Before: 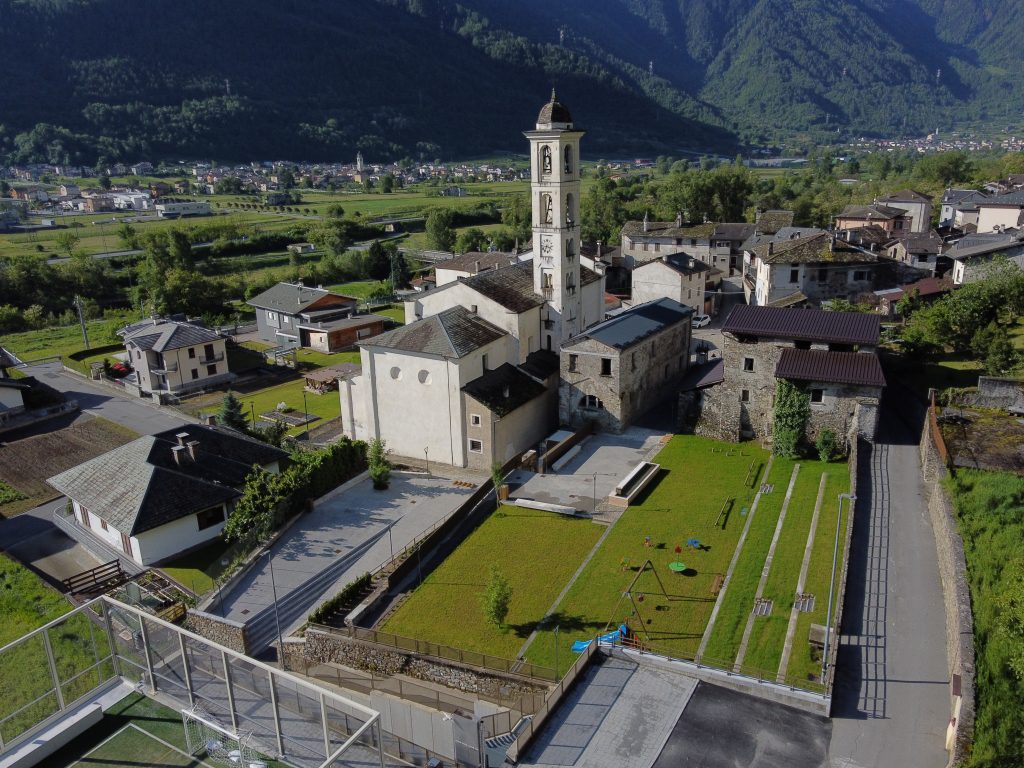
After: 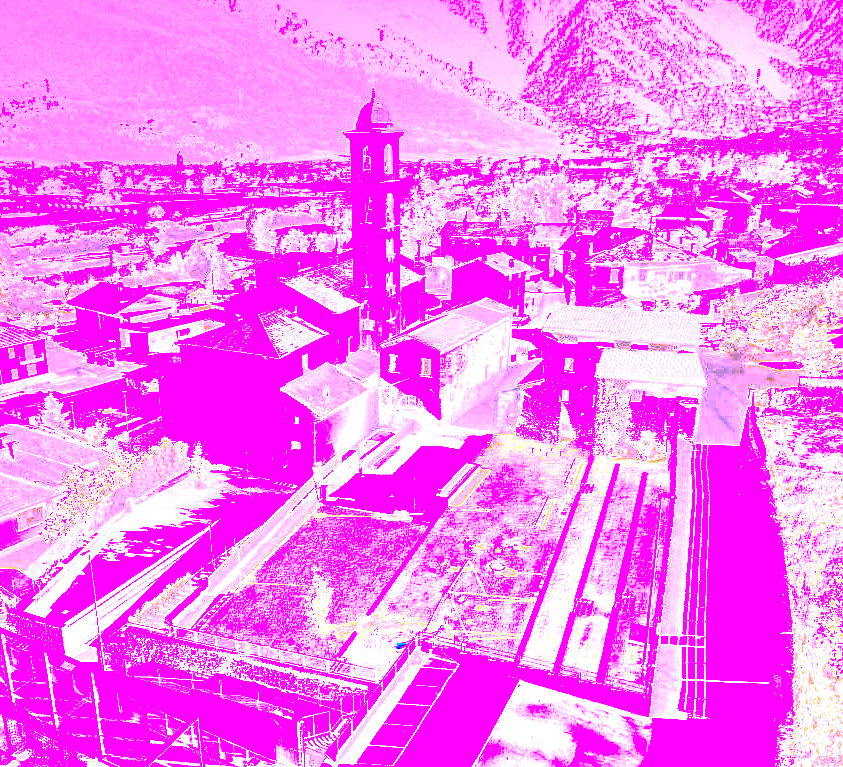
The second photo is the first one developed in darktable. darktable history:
exposure: black level correction 0.001, exposure 1.822 EV, compensate exposure bias true, compensate highlight preservation false
crop: left 17.582%, bottom 0.031%
white balance: red 8, blue 8
local contrast: on, module defaults
